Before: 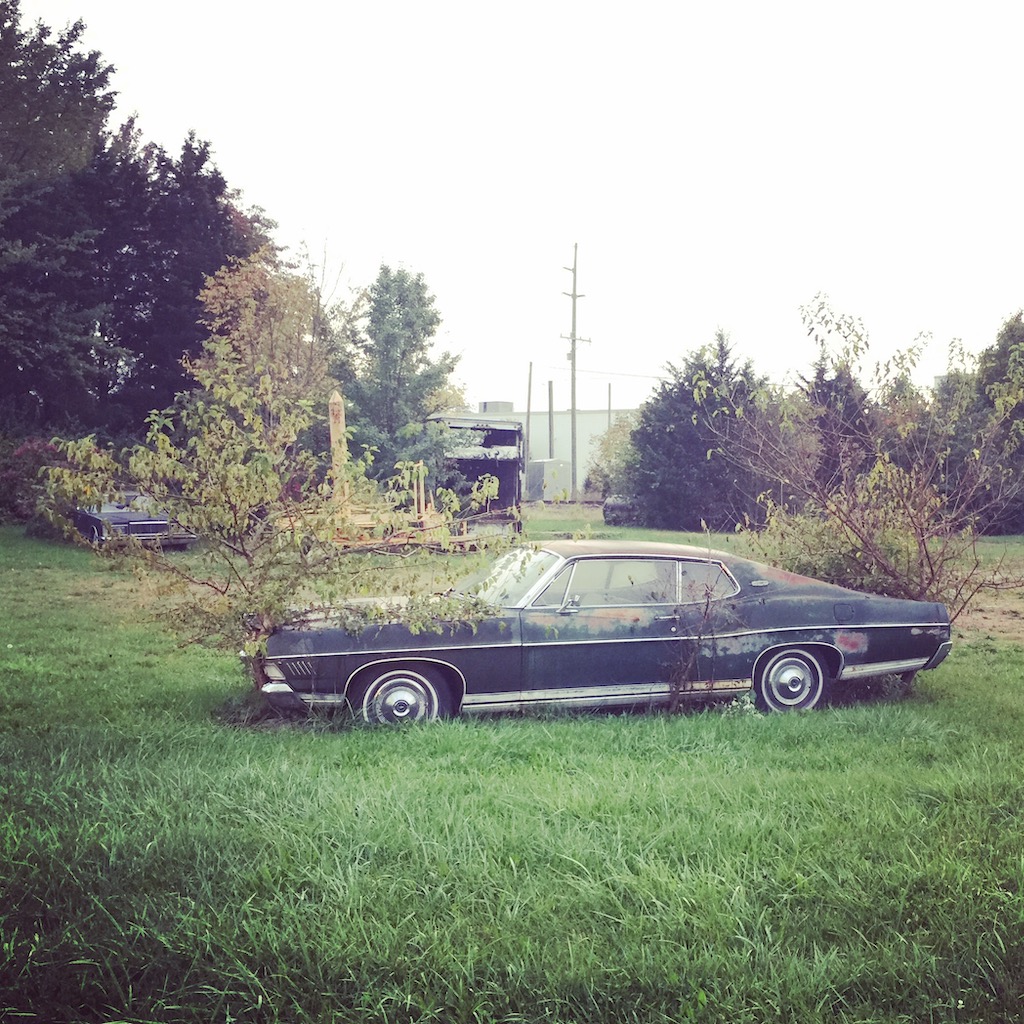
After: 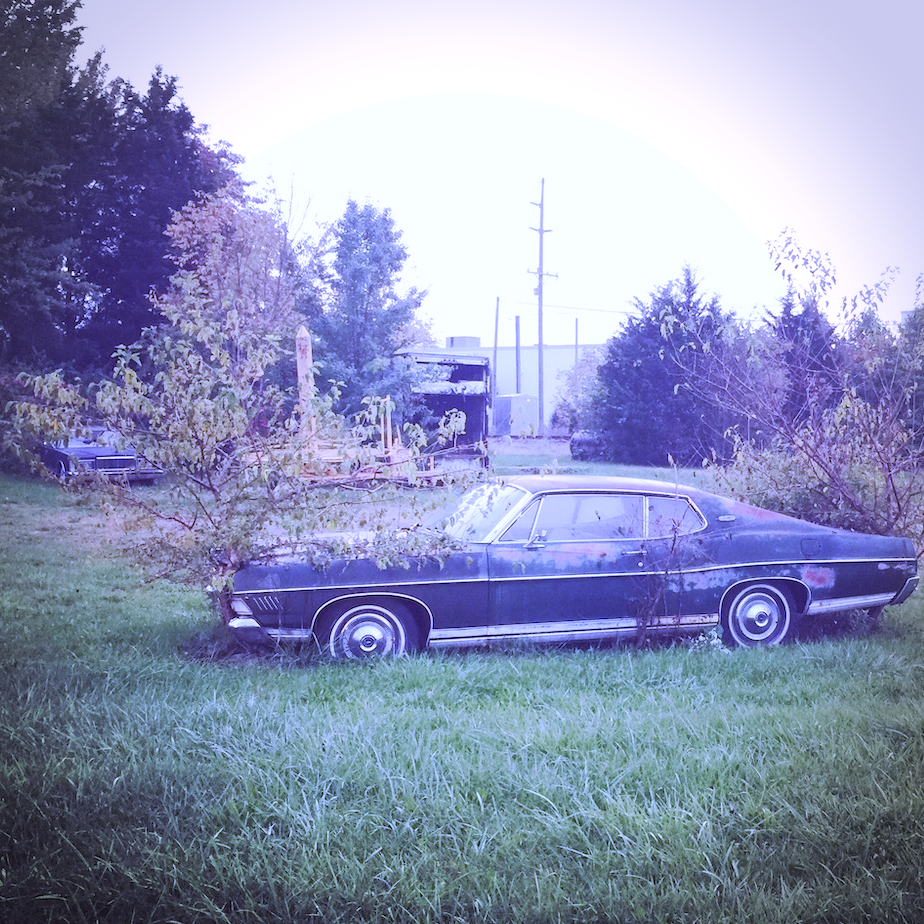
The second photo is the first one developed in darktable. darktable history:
vignetting: dithering 8-bit output, unbound false
white balance: red 0.98, blue 1.61
crop: left 3.305%, top 6.436%, right 6.389%, bottom 3.258%
